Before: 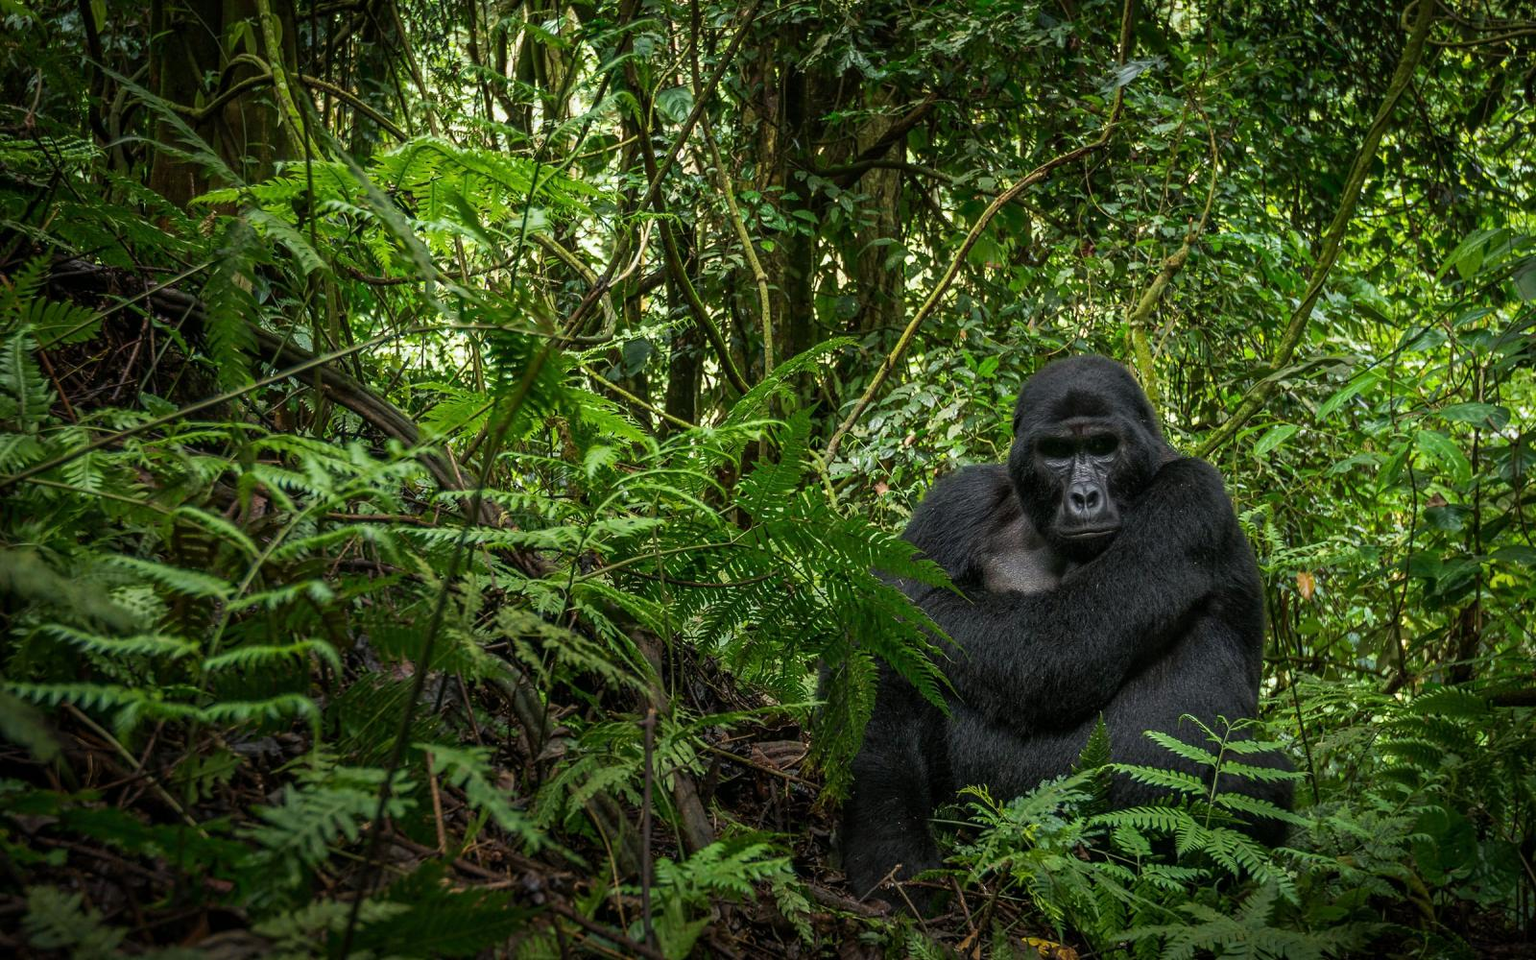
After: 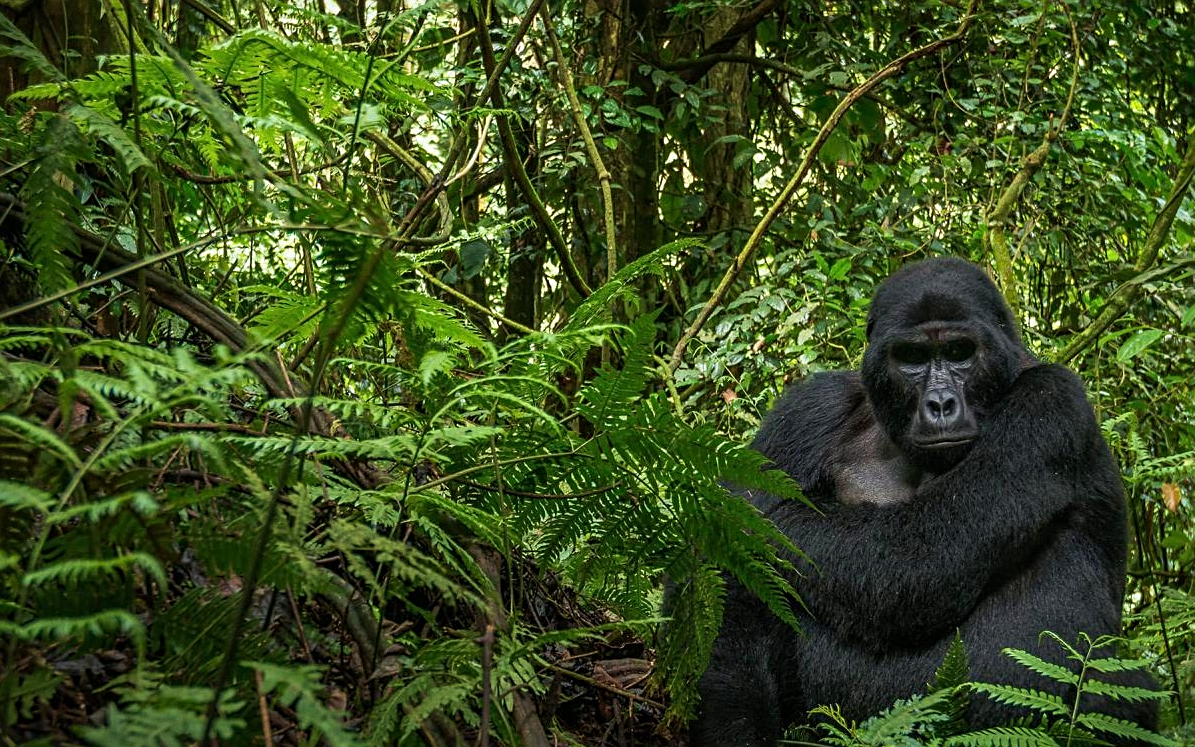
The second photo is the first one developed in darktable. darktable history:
velvia: on, module defaults
sharpen: radius 2.529, amount 0.323
crop and rotate: left 11.831%, top 11.346%, right 13.429%, bottom 13.899%
grain: coarseness 0.09 ISO, strength 10%
